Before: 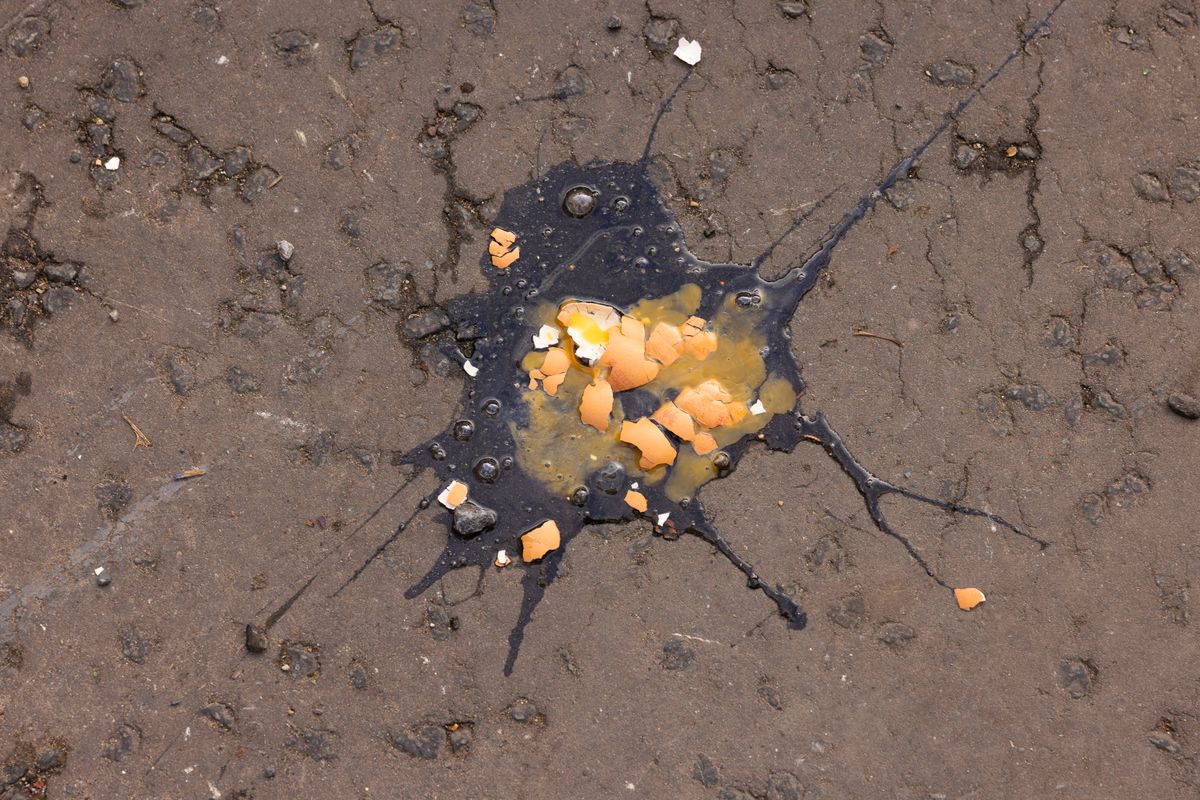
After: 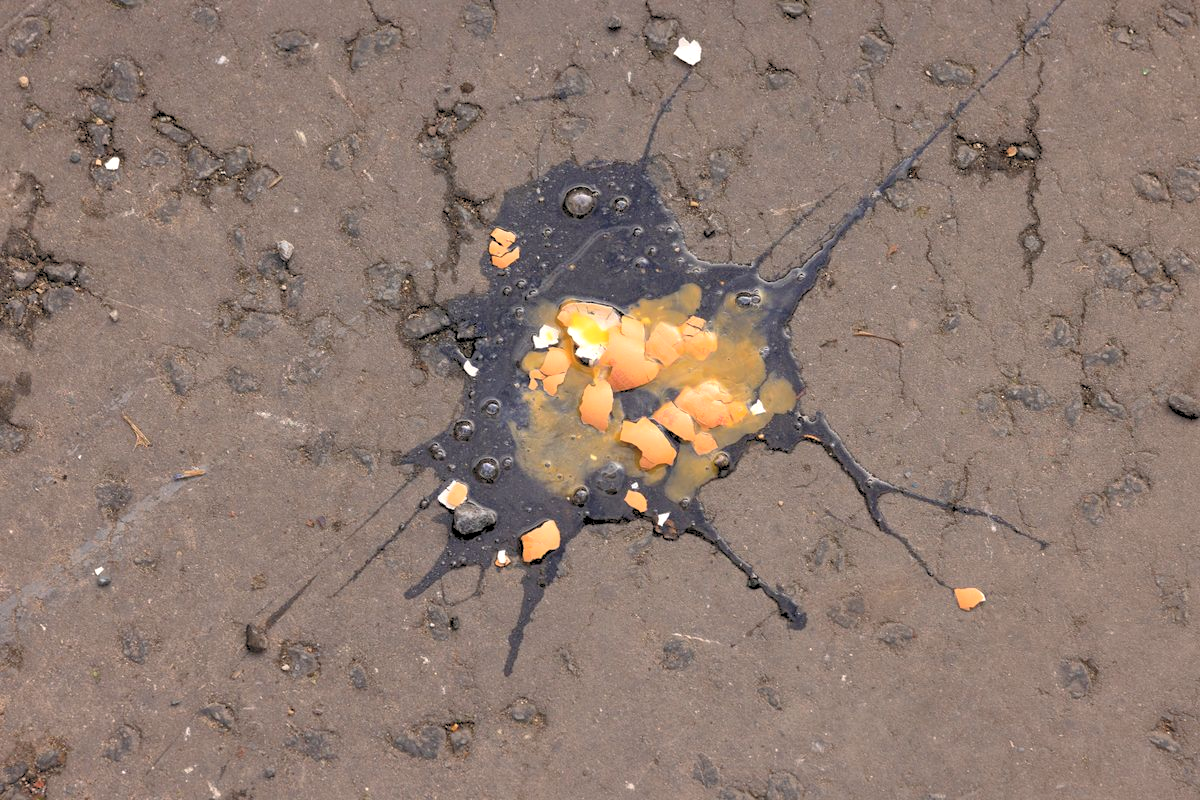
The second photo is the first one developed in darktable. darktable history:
rgb levels: preserve colors sum RGB, levels [[0.038, 0.433, 0.934], [0, 0.5, 1], [0, 0.5, 1]]
exposure: black level correction 0, exposure 0.5 EV, compensate highlight preservation false
local contrast: mode bilateral grid, contrast 20, coarseness 50, detail 120%, midtone range 0.2
tone curve: curves: ch0 [(0, 0) (0.003, 0.126) (0.011, 0.129) (0.025, 0.133) (0.044, 0.143) (0.069, 0.155) (0.1, 0.17) (0.136, 0.189) (0.177, 0.217) (0.224, 0.25) (0.277, 0.293) (0.335, 0.346) (0.399, 0.398) (0.468, 0.456) (0.543, 0.517) (0.623, 0.583) (0.709, 0.659) (0.801, 0.756) (0.898, 0.856) (1, 1)], preserve colors none
